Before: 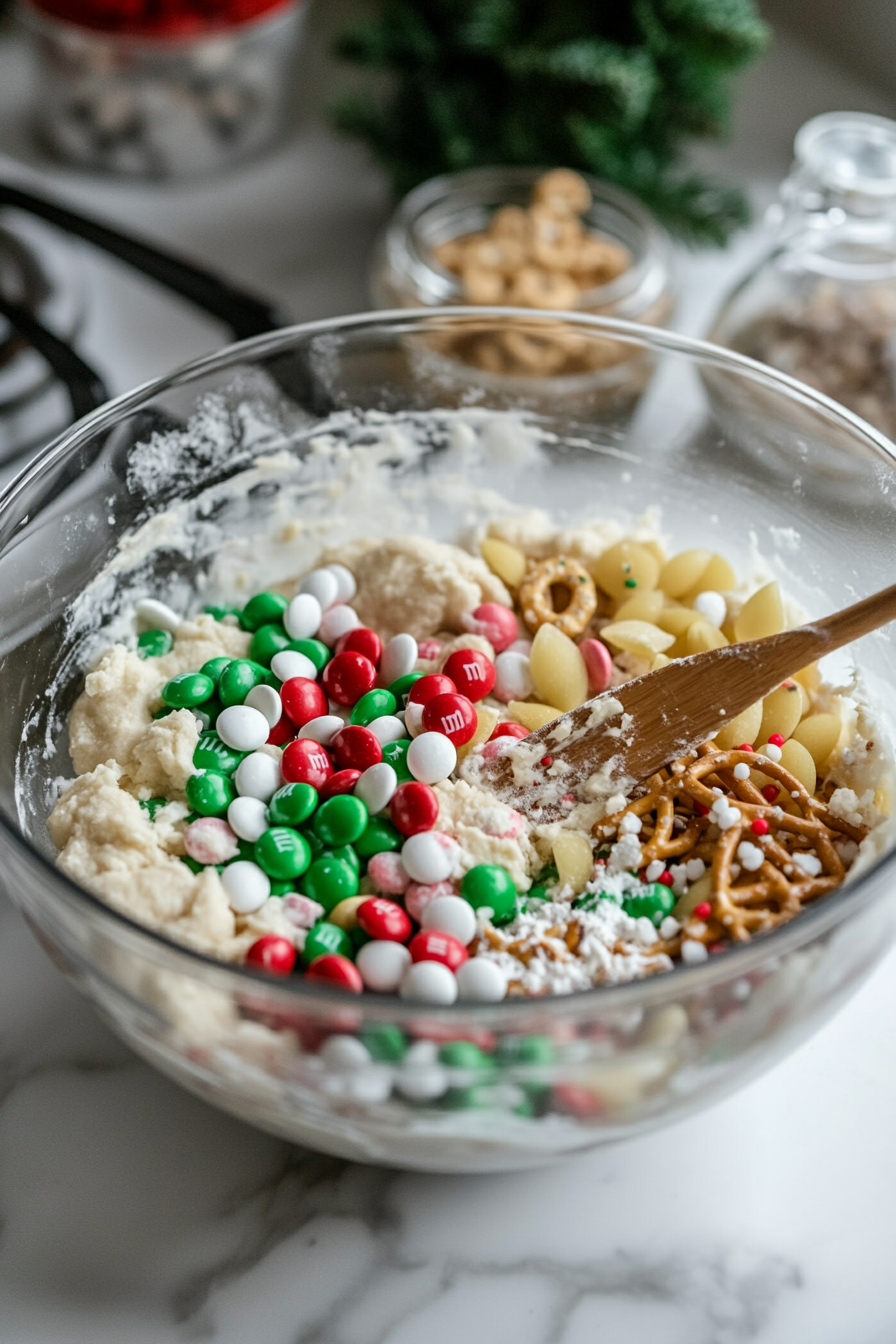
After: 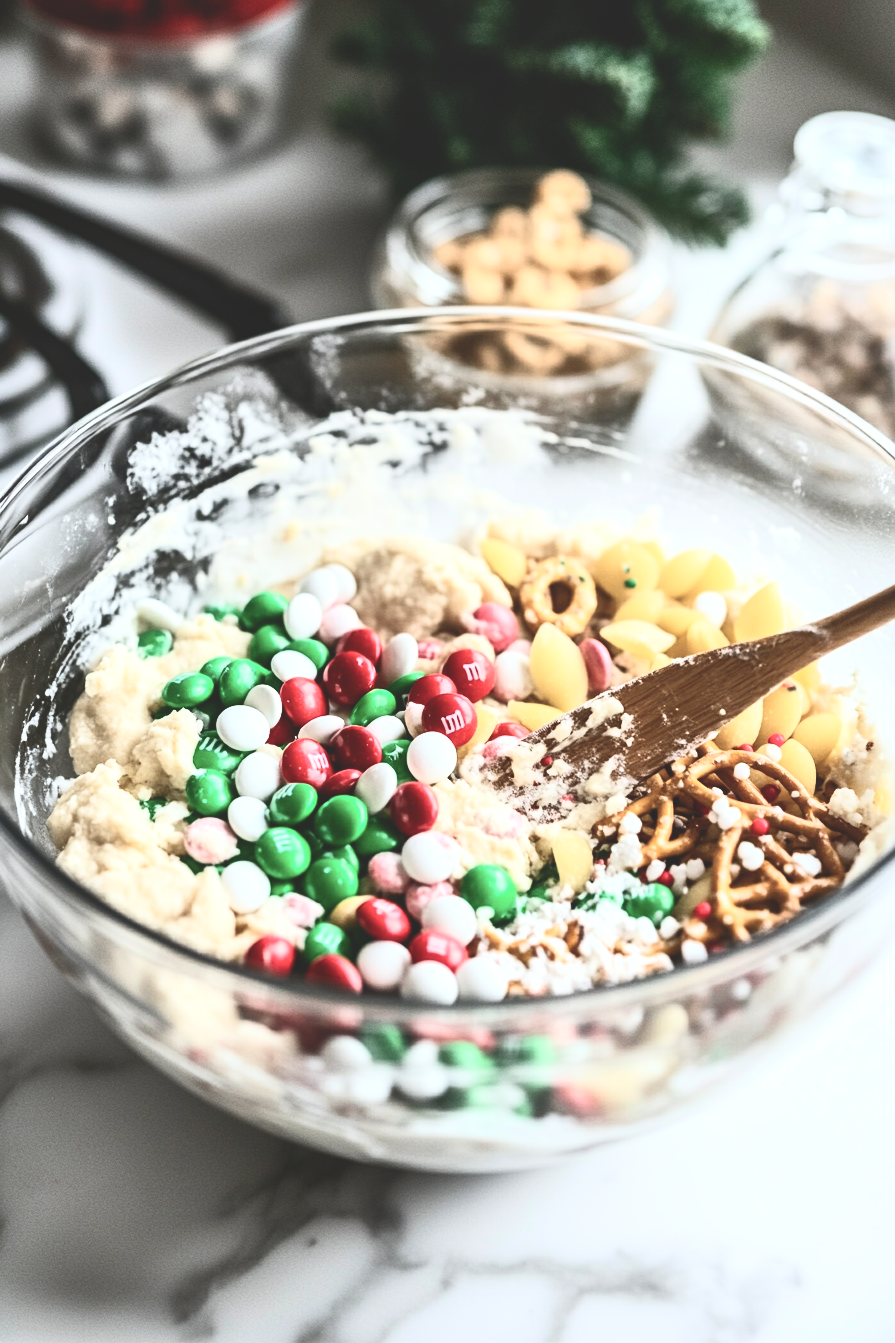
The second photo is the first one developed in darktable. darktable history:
tone equalizer: edges refinement/feathering 500, mask exposure compensation -1.57 EV, preserve details no
local contrast: mode bilateral grid, contrast 19, coarseness 50, detail 119%, midtone range 0.2
crop and rotate: left 0.093%, bottom 0.008%
base curve: curves: ch0 [(0, 0) (0.303, 0.277) (1, 1)], preserve colors none
exposure: black level correction -0.04, exposure 0.062 EV, compensate exposure bias true, compensate highlight preservation false
contrast brightness saturation: contrast 0.624, brightness 0.322, saturation 0.136
